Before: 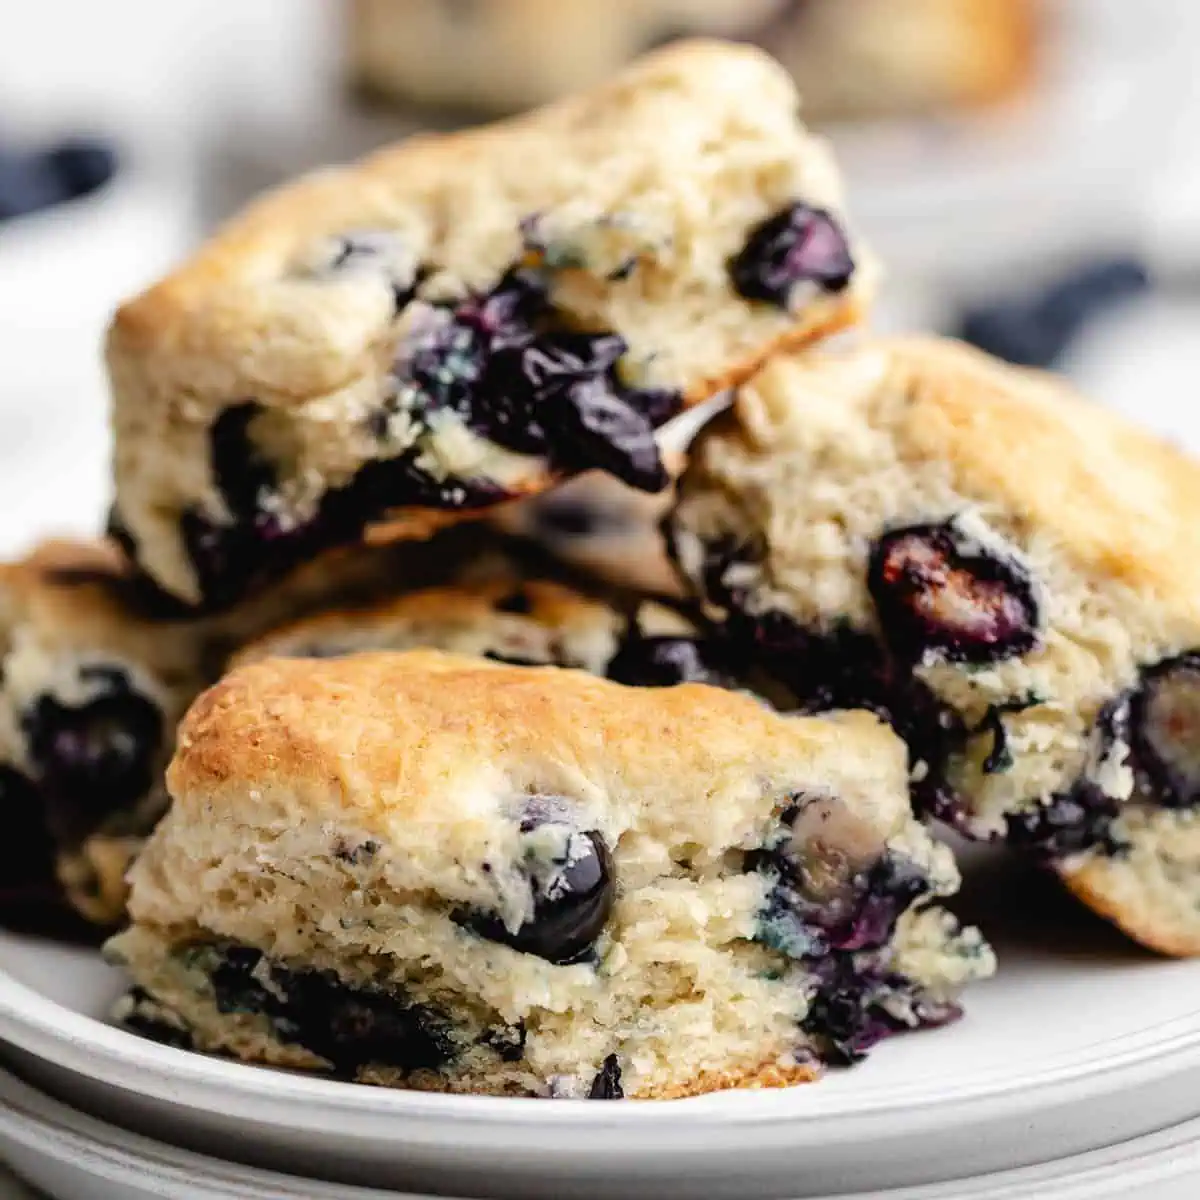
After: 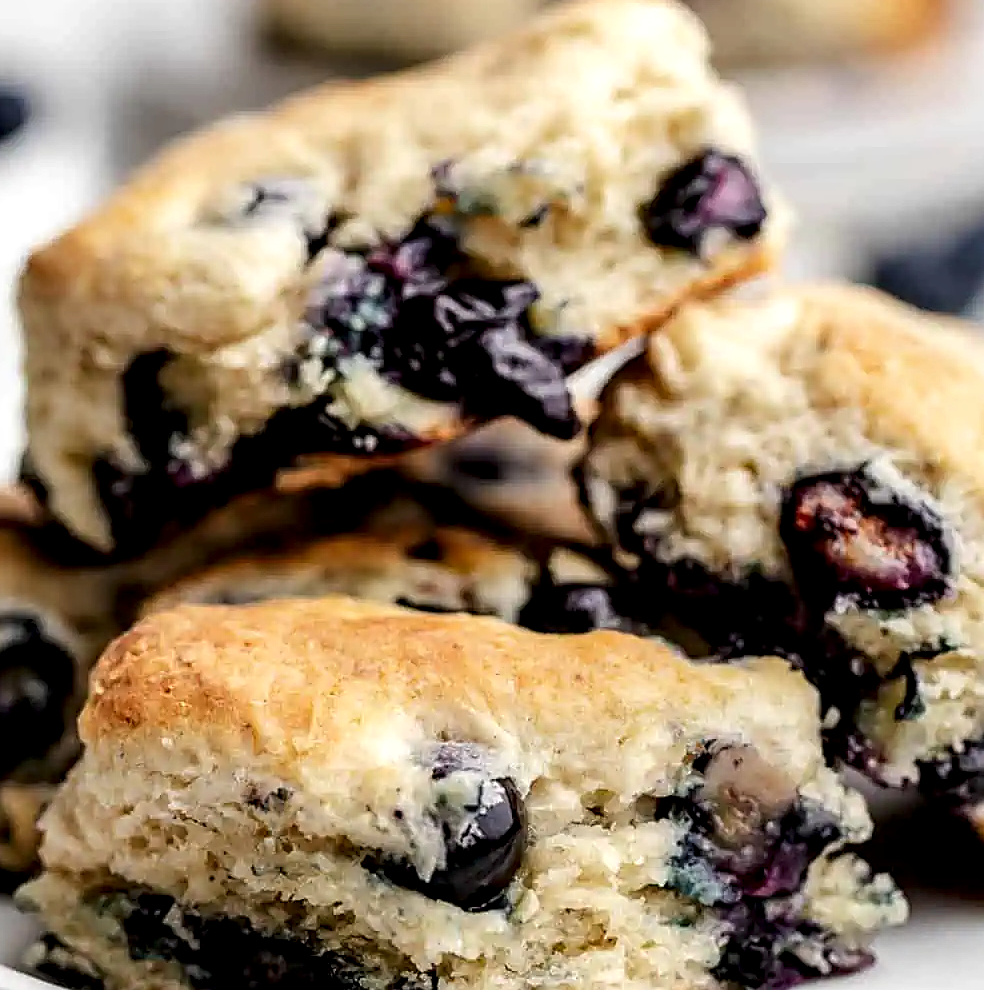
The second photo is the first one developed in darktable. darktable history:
crop and rotate: left 7.407%, top 4.493%, right 10.545%, bottom 12.953%
sharpen: on, module defaults
local contrast: highlights 26%, shadows 78%, midtone range 0.748
